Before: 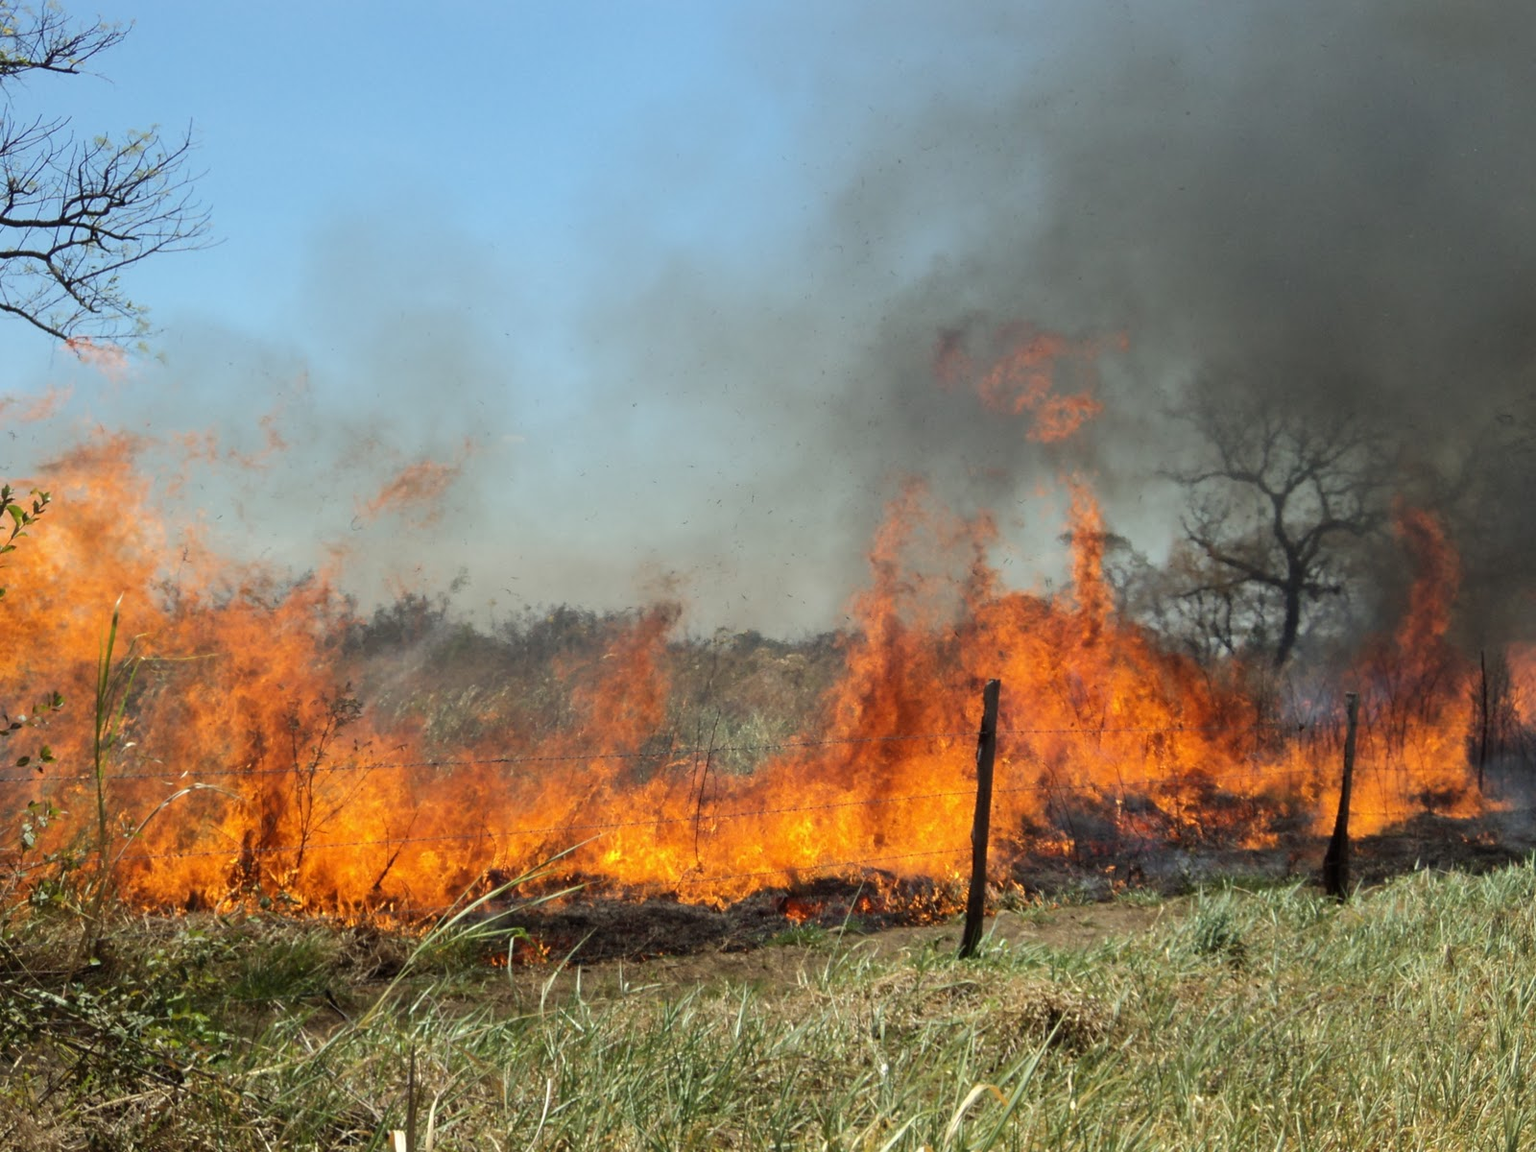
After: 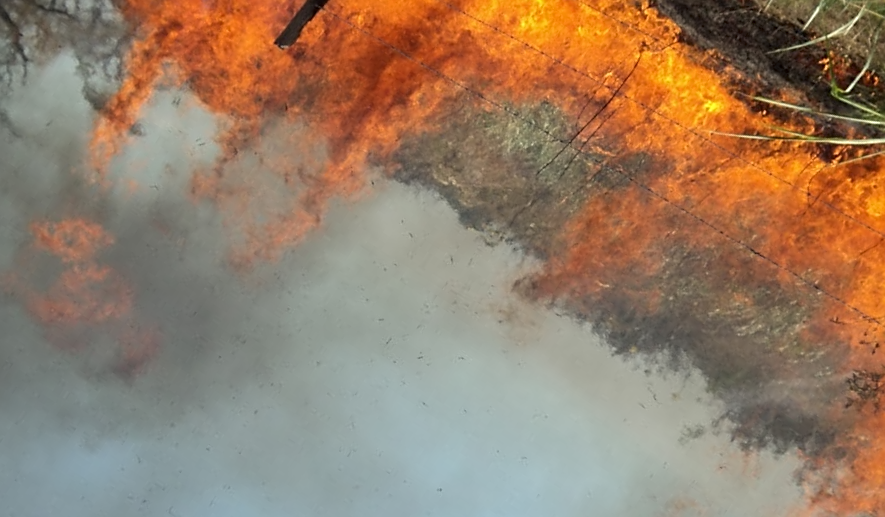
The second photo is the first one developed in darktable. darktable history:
contrast equalizer: octaves 7, y [[0.5 ×6], [0.5 ×6], [0.5 ×6], [0 ×6], [0, 0.039, 0.251, 0.29, 0.293, 0.292]], mix 0.137
crop and rotate: angle 147.3°, left 9.15%, top 15.612%, right 4.387%, bottom 17.044%
sharpen: on, module defaults
